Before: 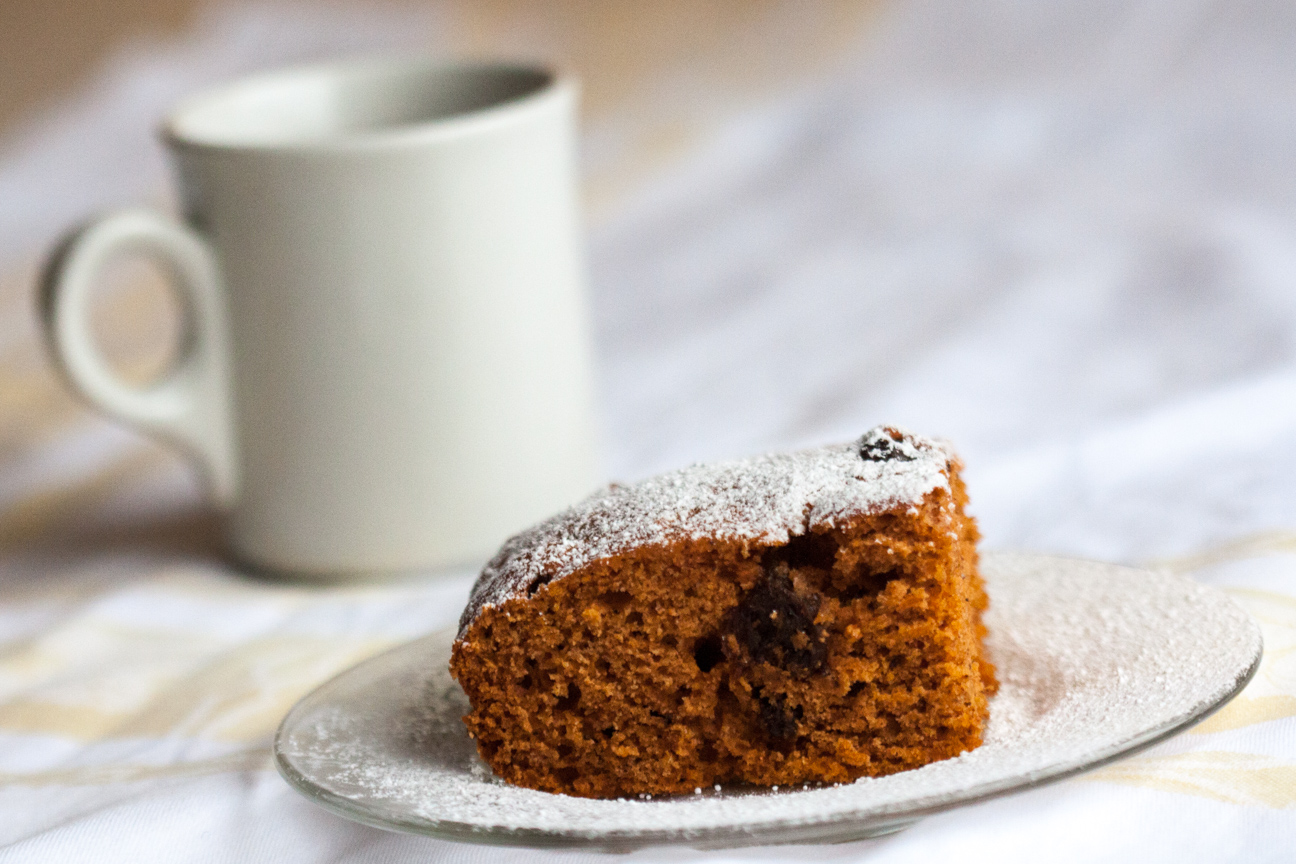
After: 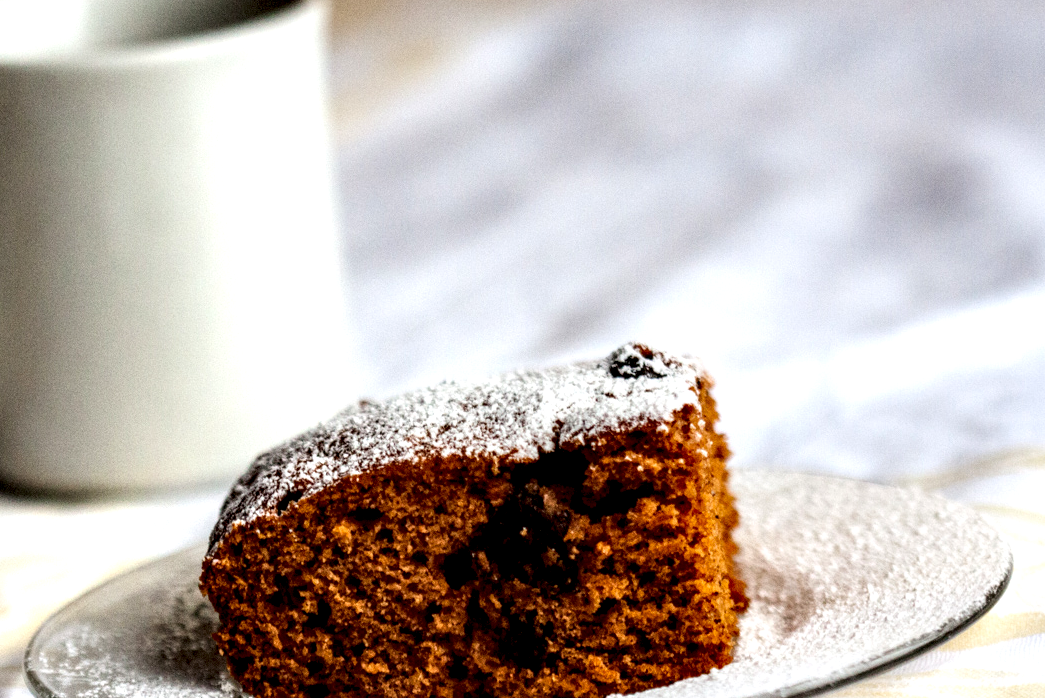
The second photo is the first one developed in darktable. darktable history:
crop: left 19.294%, top 9.641%, right 0%, bottom 9.557%
contrast brightness saturation: contrast 0.071, brightness 0.083, saturation 0.181
local contrast: shadows 190%, detail 224%
